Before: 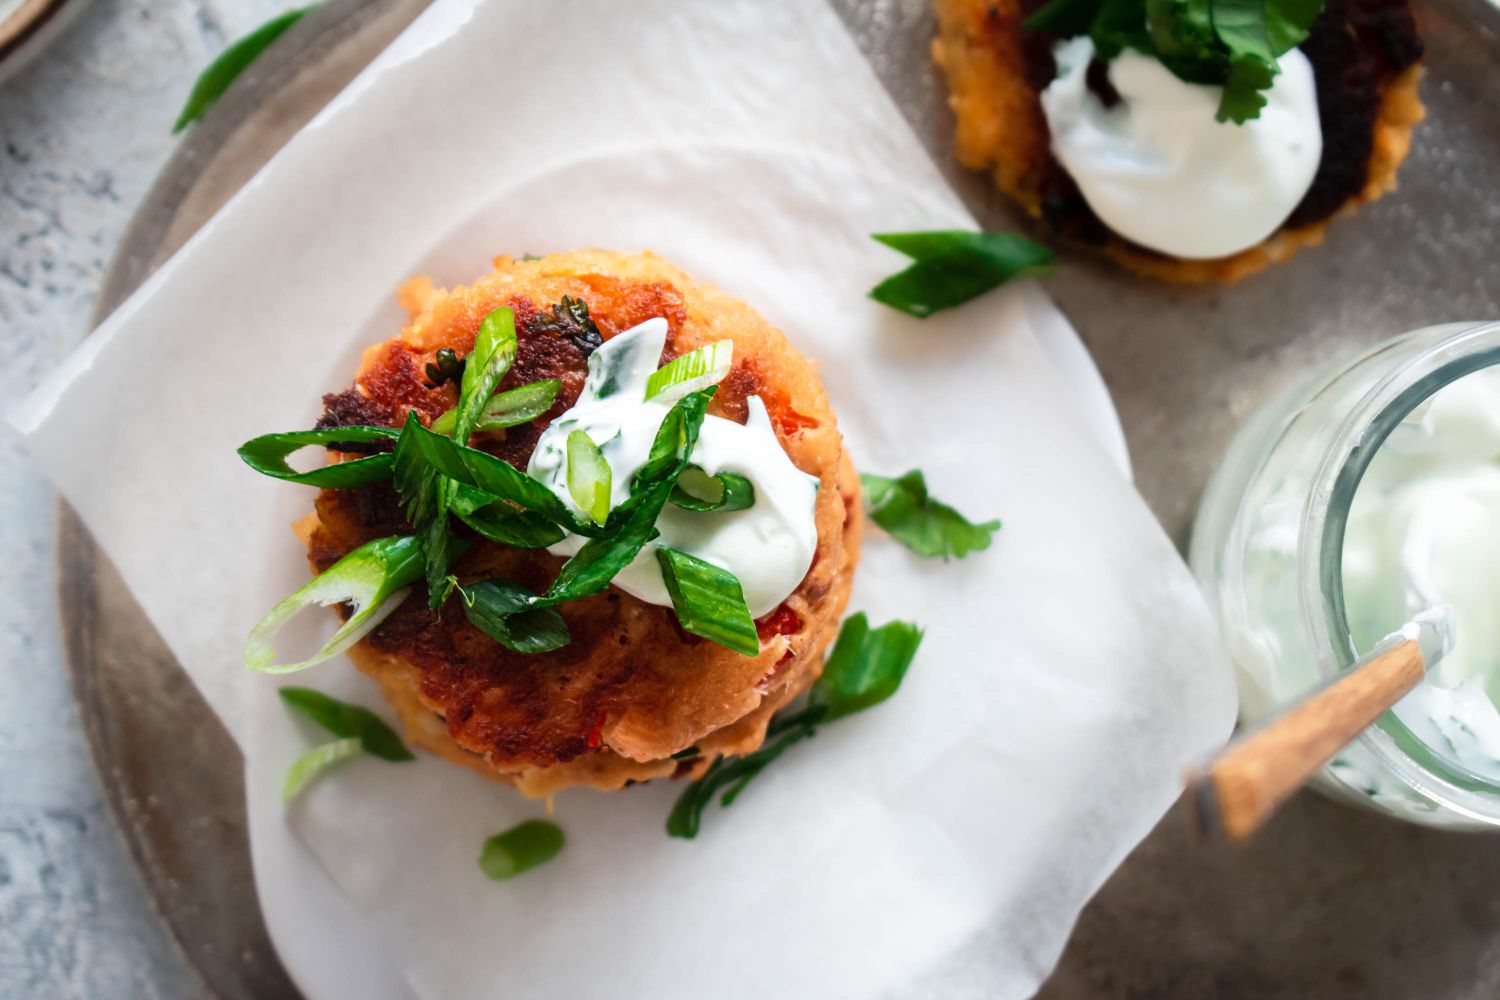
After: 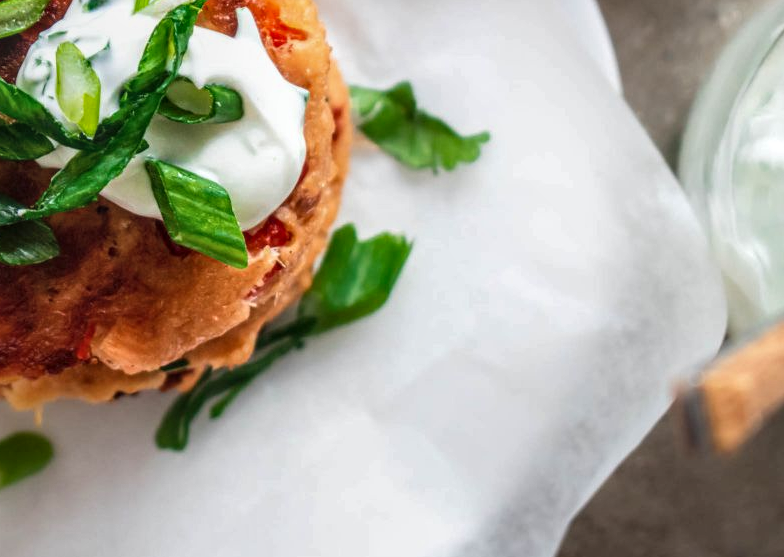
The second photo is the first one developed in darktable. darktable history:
crop: left 34.123%, top 38.885%, right 13.578%, bottom 5.345%
local contrast: highlights 3%, shadows 3%, detail 133%
